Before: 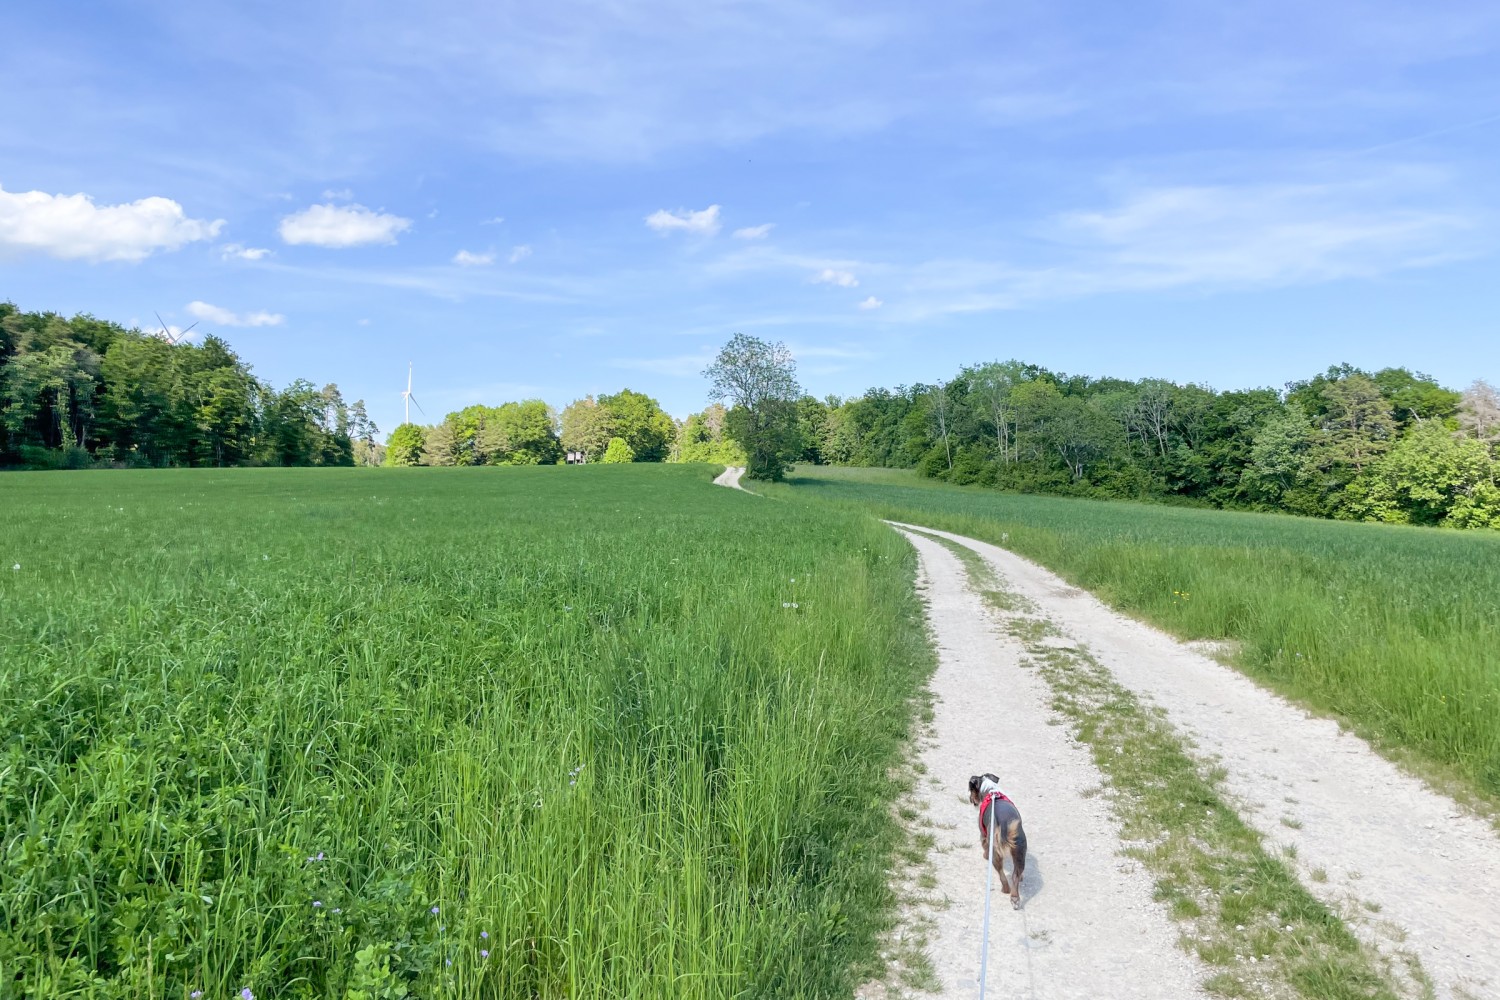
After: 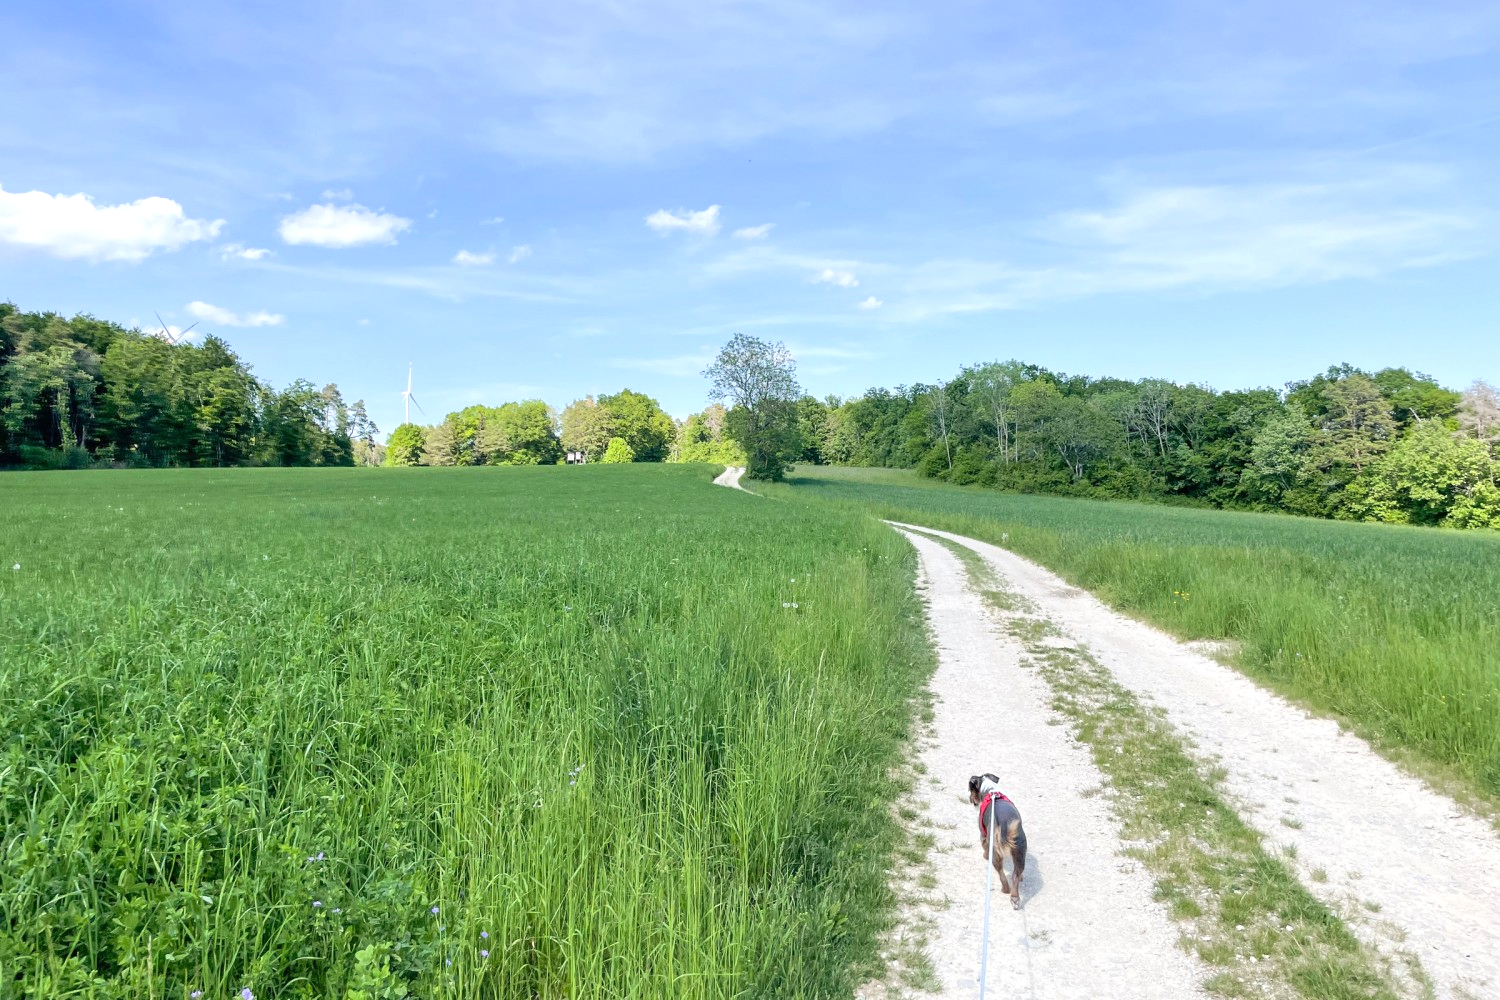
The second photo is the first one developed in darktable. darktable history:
exposure: exposure 0.258 EV, compensate highlight preservation false
tone equalizer: on, module defaults
